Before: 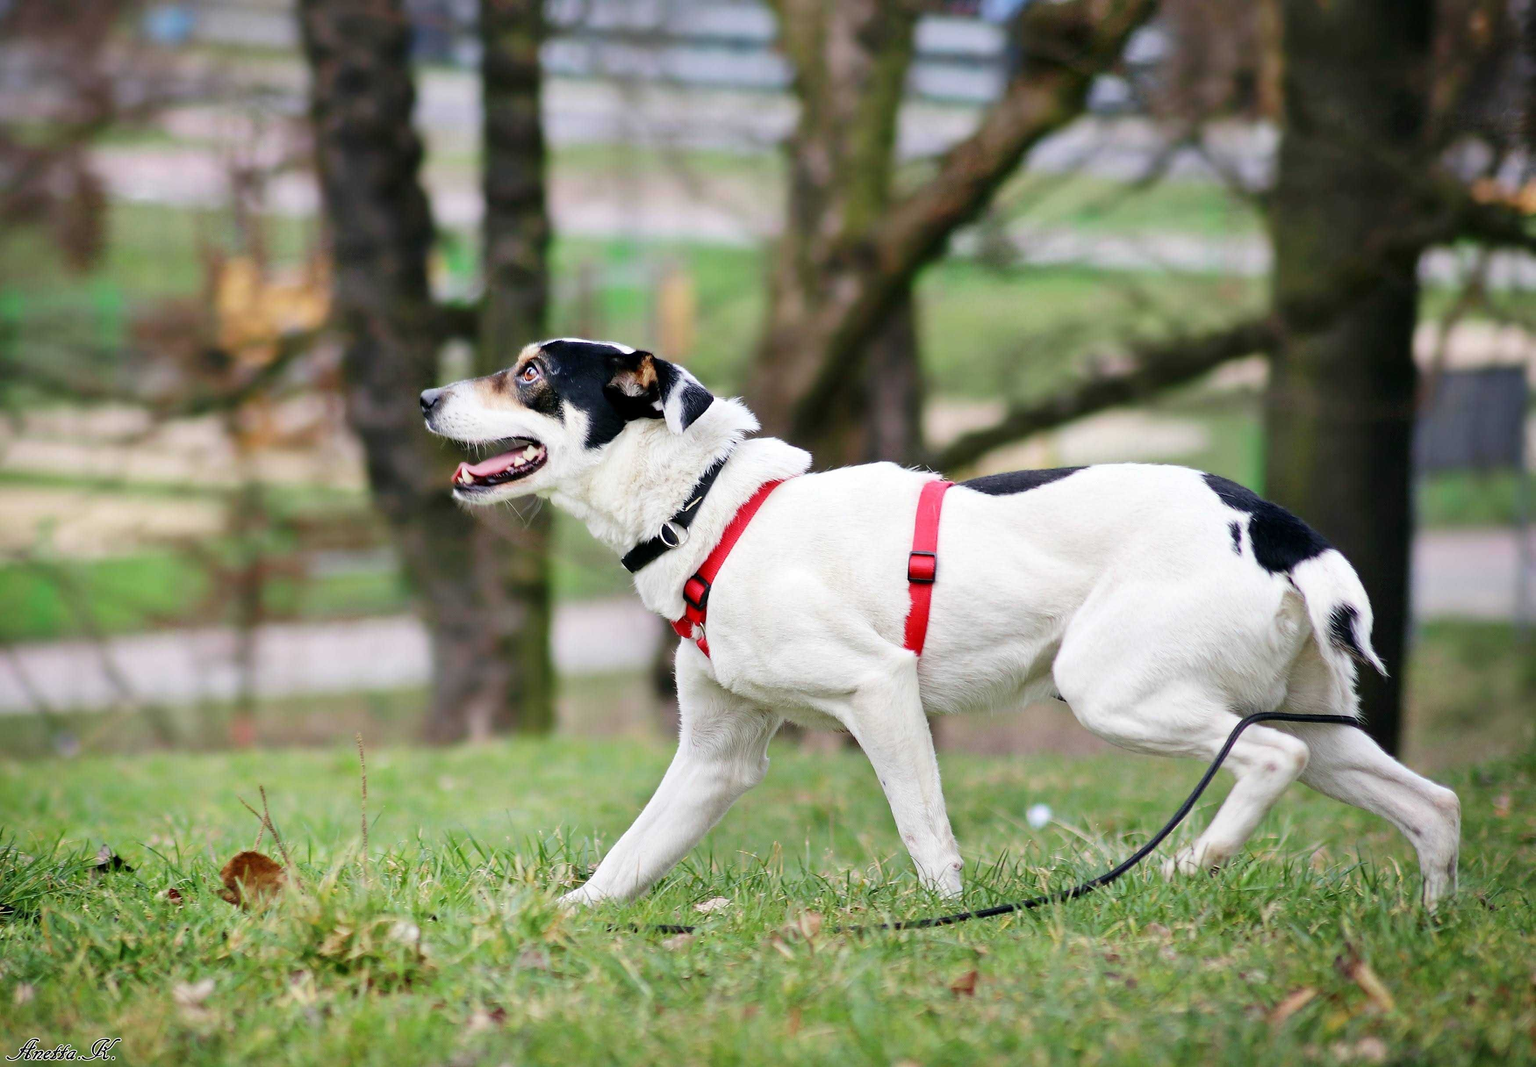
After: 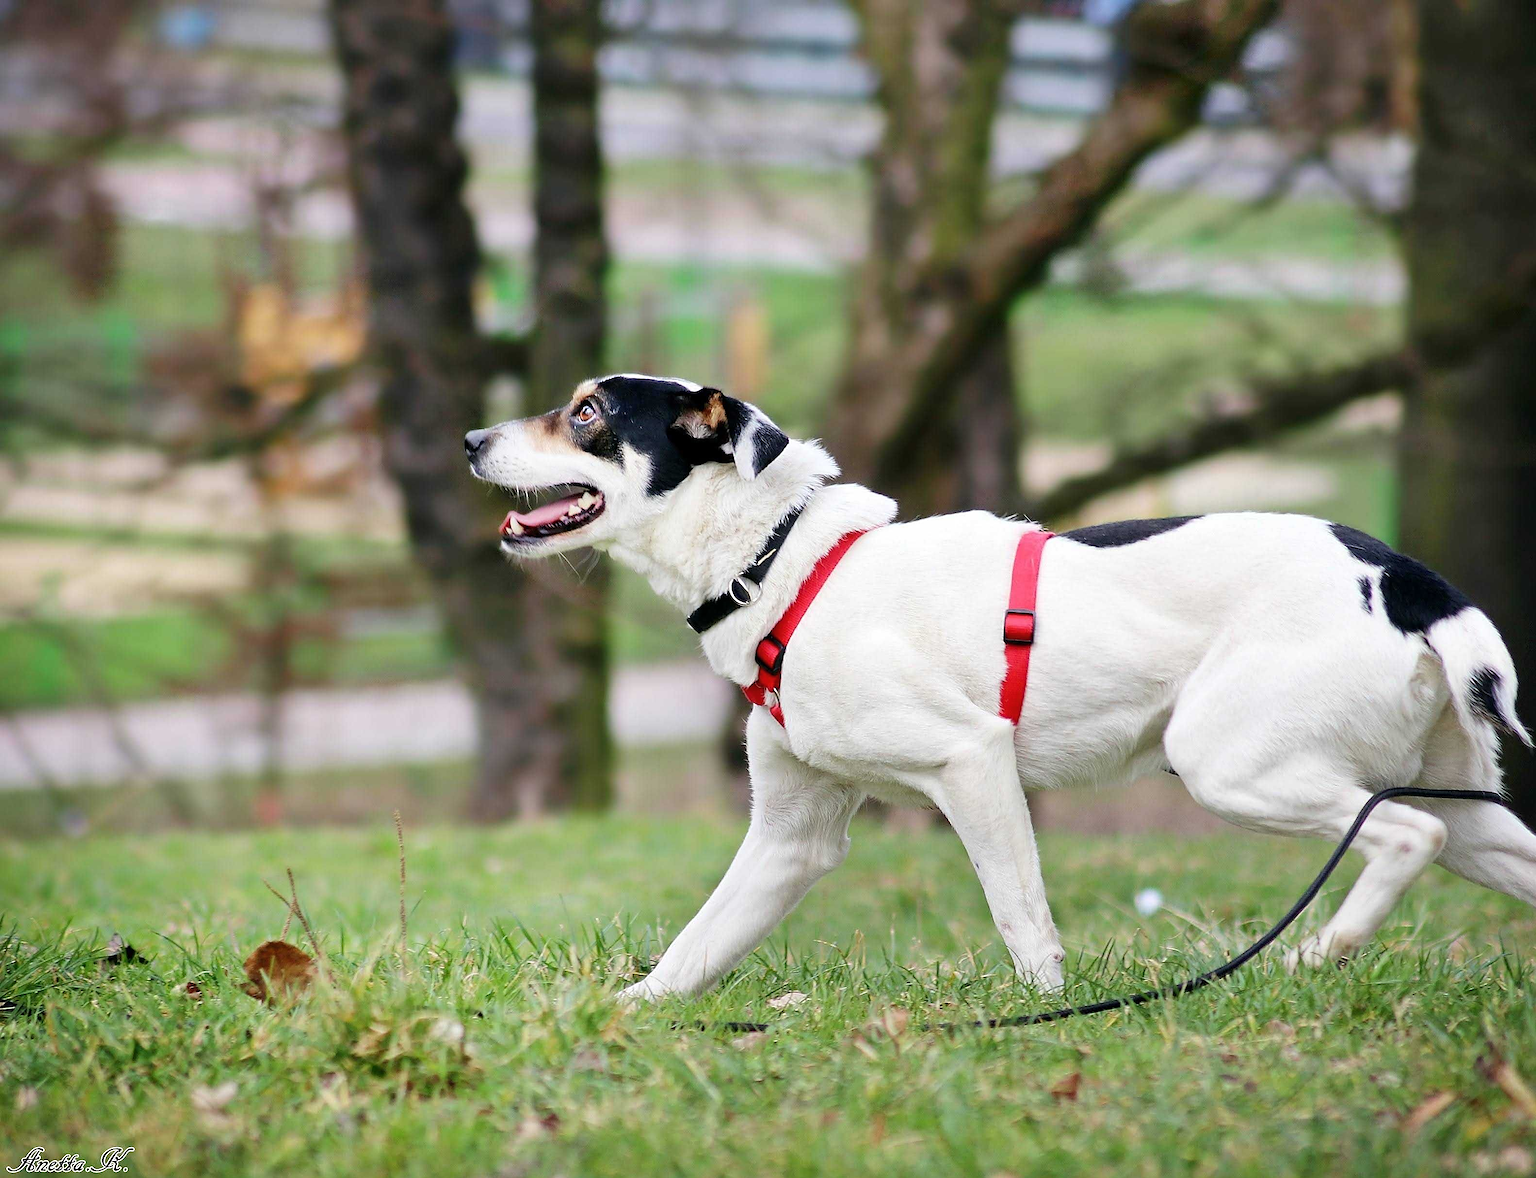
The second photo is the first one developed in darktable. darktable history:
sharpen: on, module defaults
crop: right 9.509%, bottom 0.031%
color balance rgb: saturation formula JzAzBz (2021)
